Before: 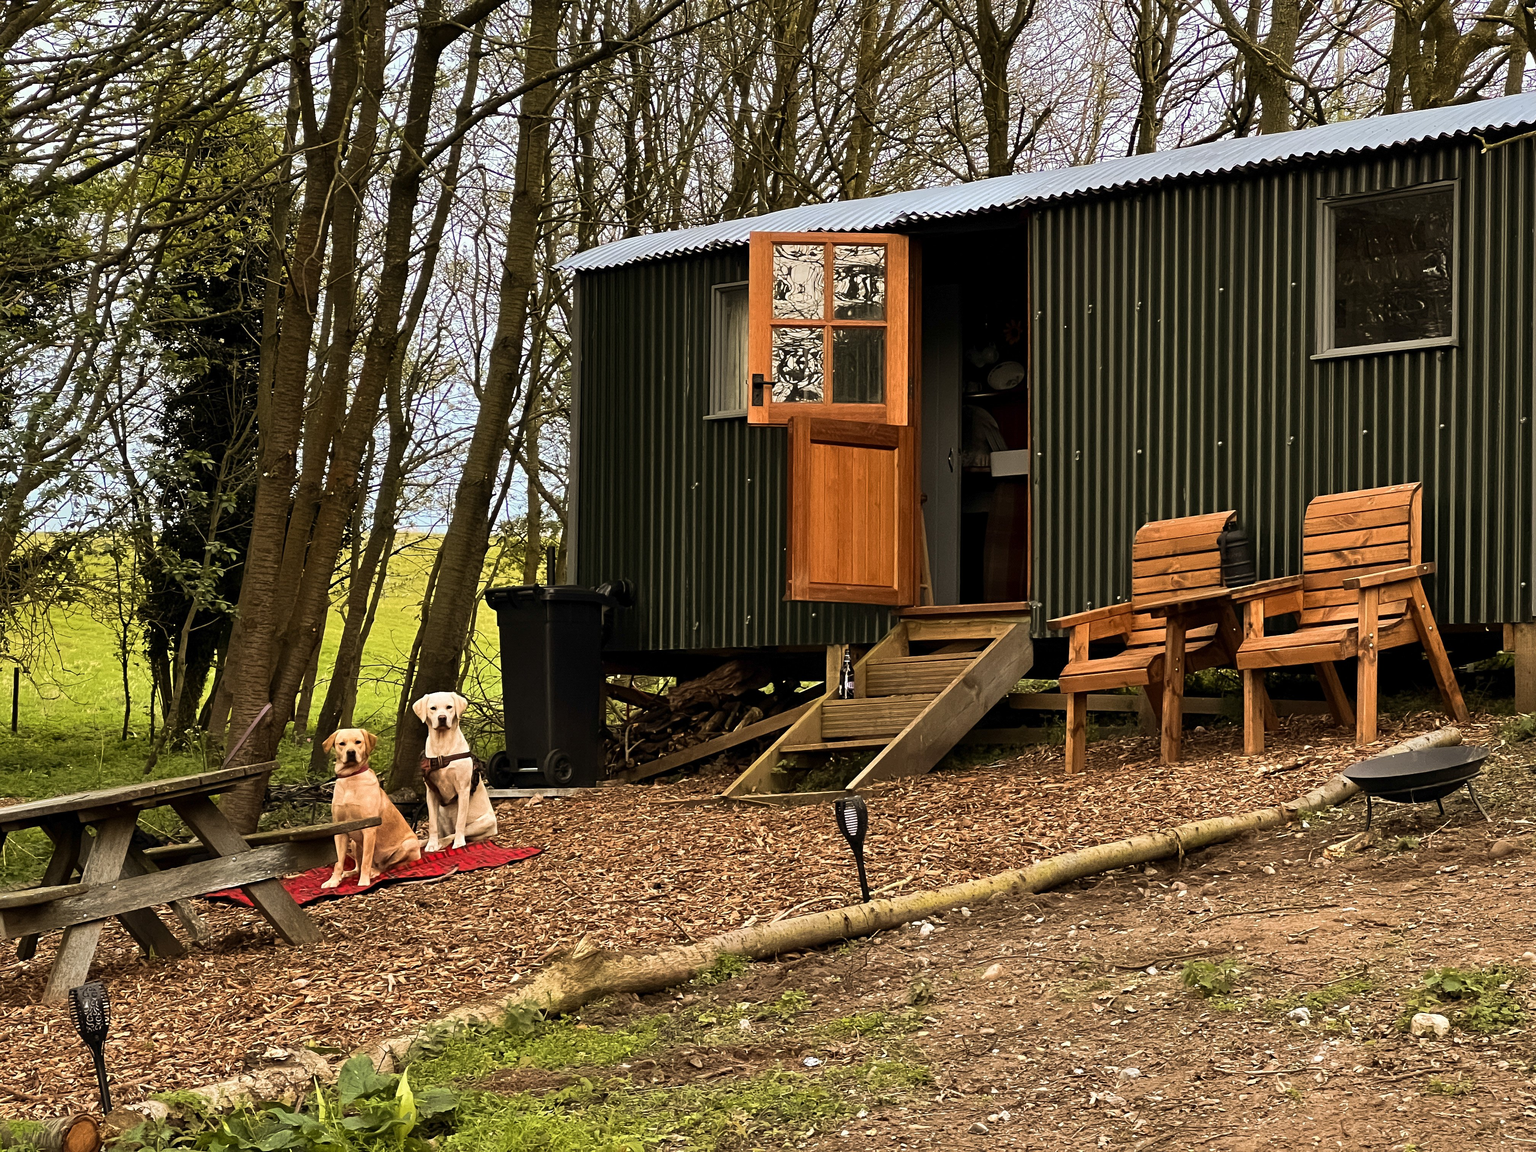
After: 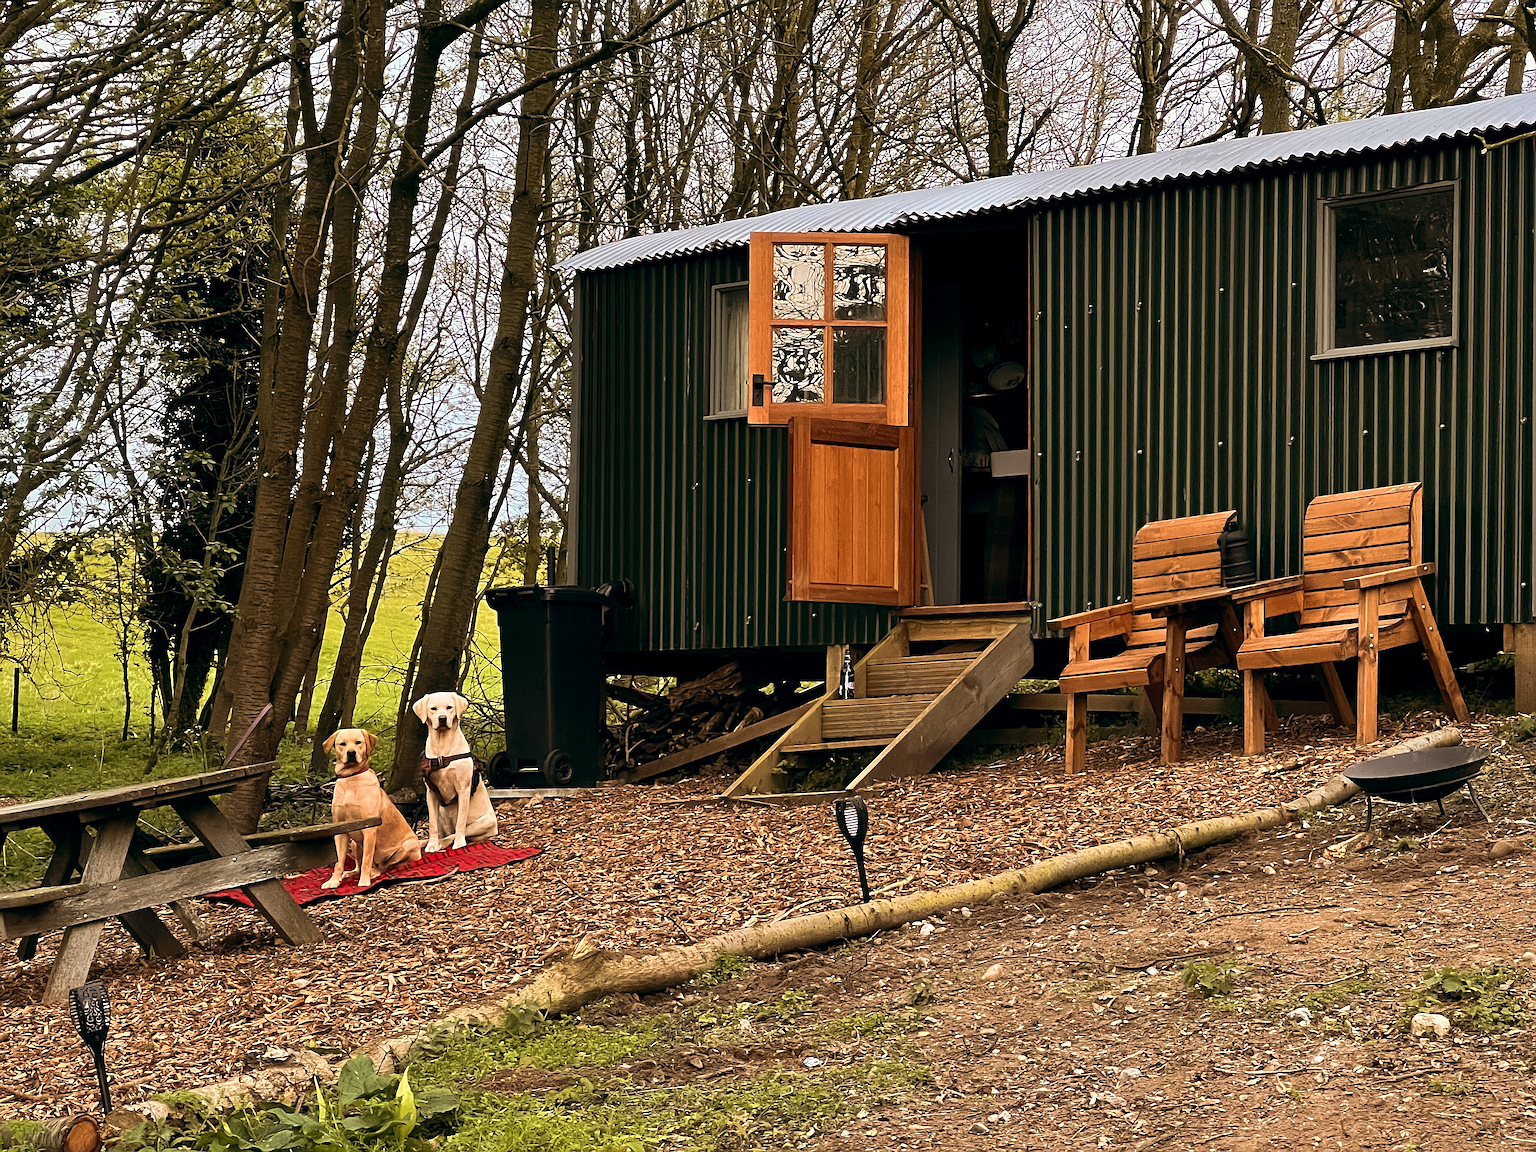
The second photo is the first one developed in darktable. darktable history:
sharpen: on, module defaults
color balance: lift [0.998, 0.998, 1.001, 1.002], gamma [0.995, 1.025, 0.992, 0.975], gain [0.995, 1.02, 0.997, 0.98]
